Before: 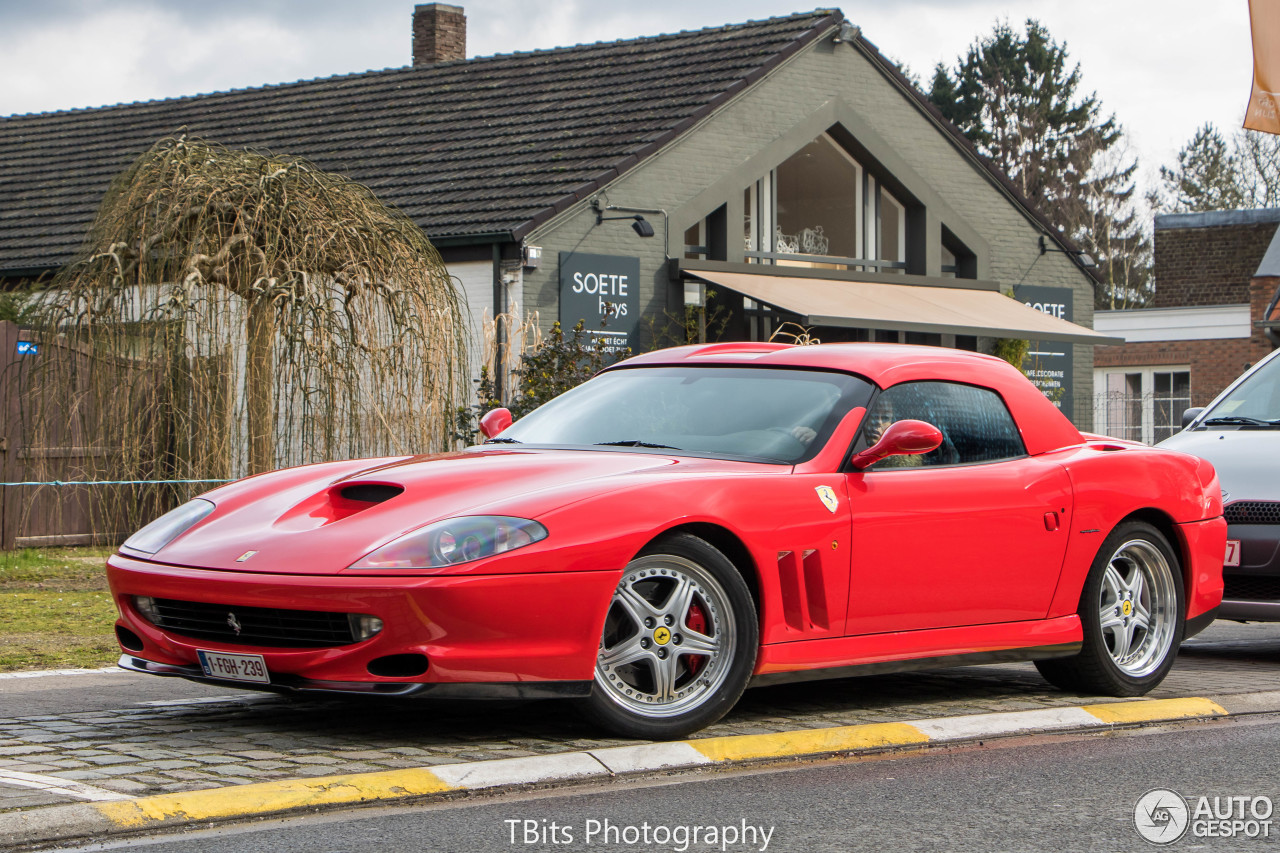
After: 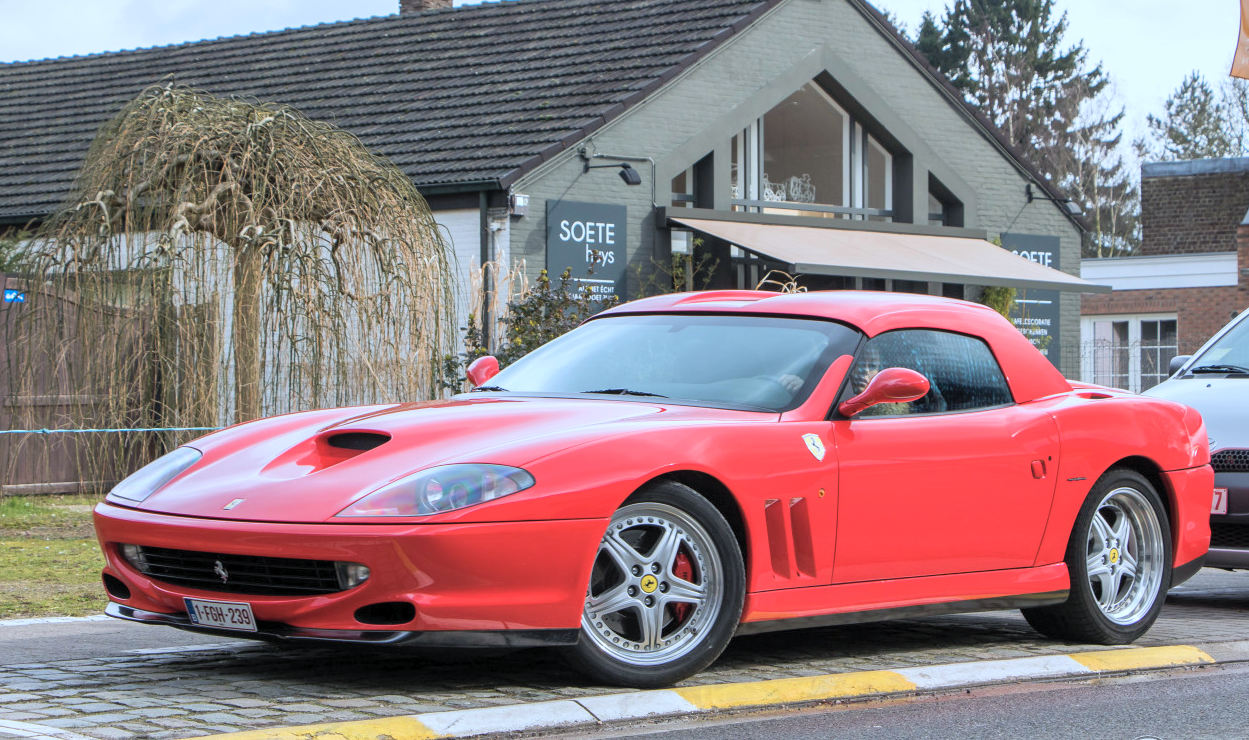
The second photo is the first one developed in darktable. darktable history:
crop: left 1.049%, top 6.116%, right 1.312%, bottom 7.067%
contrast brightness saturation: brightness 0.143
levels: mode automatic, levels [0.246, 0.256, 0.506]
color correction: highlights a* -0.118, highlights b* -5.24, shadows a* -0.137, shadows b* -0.114
color calibration: illuminant custom, x 0.368, y 0.373, temperature 4337.46 K
